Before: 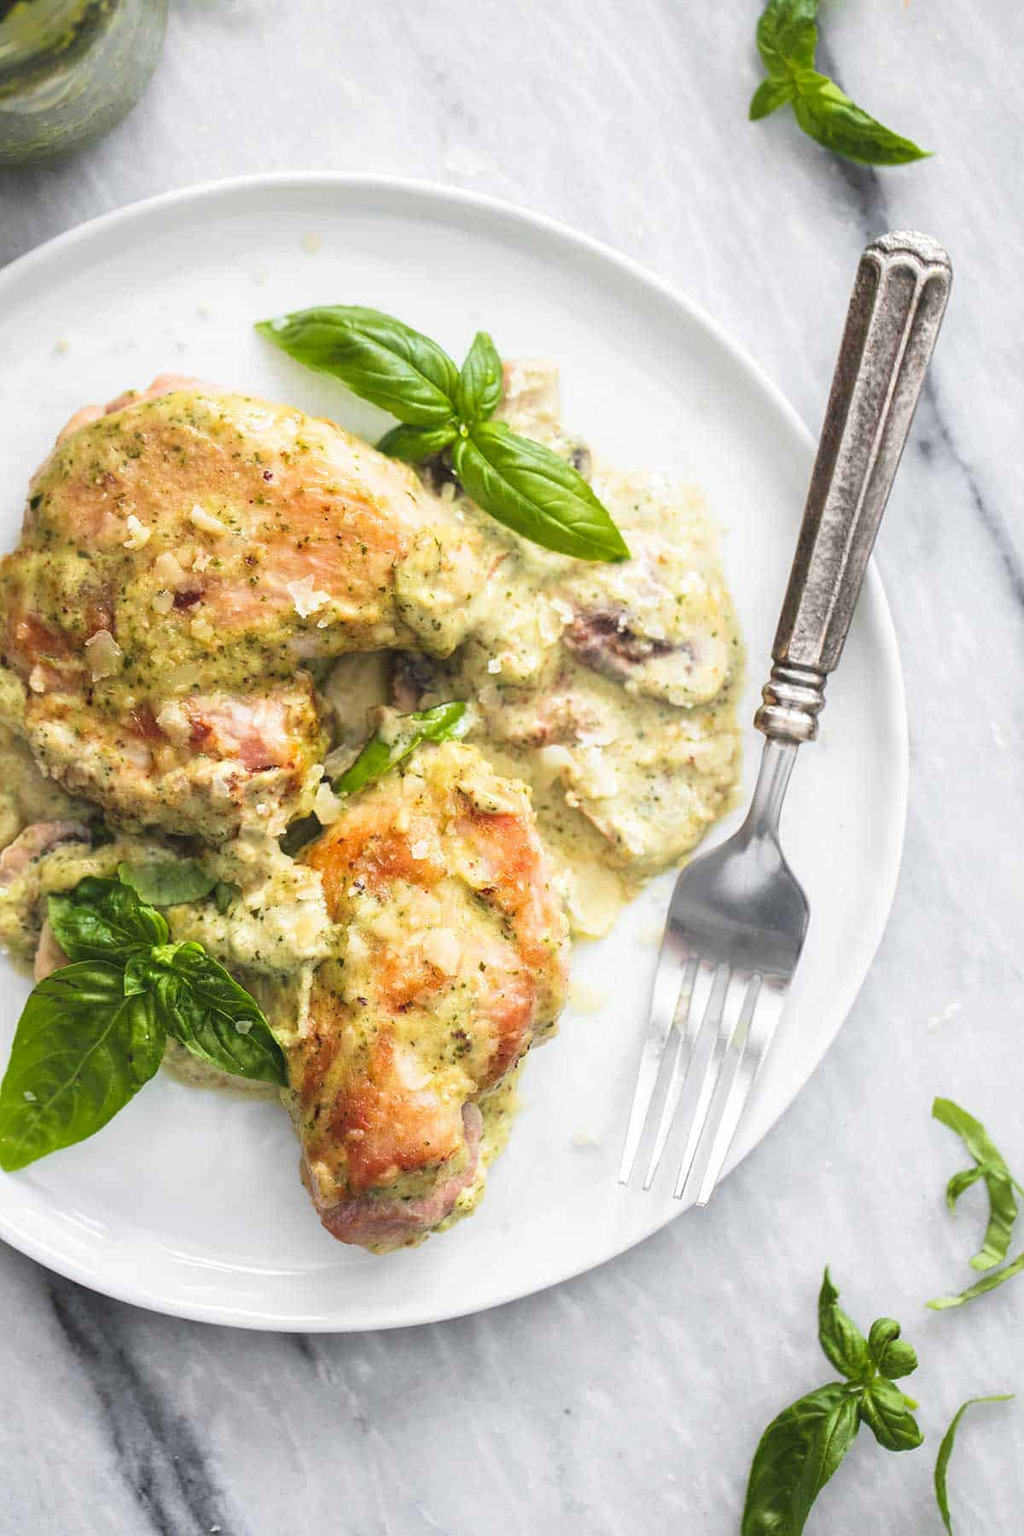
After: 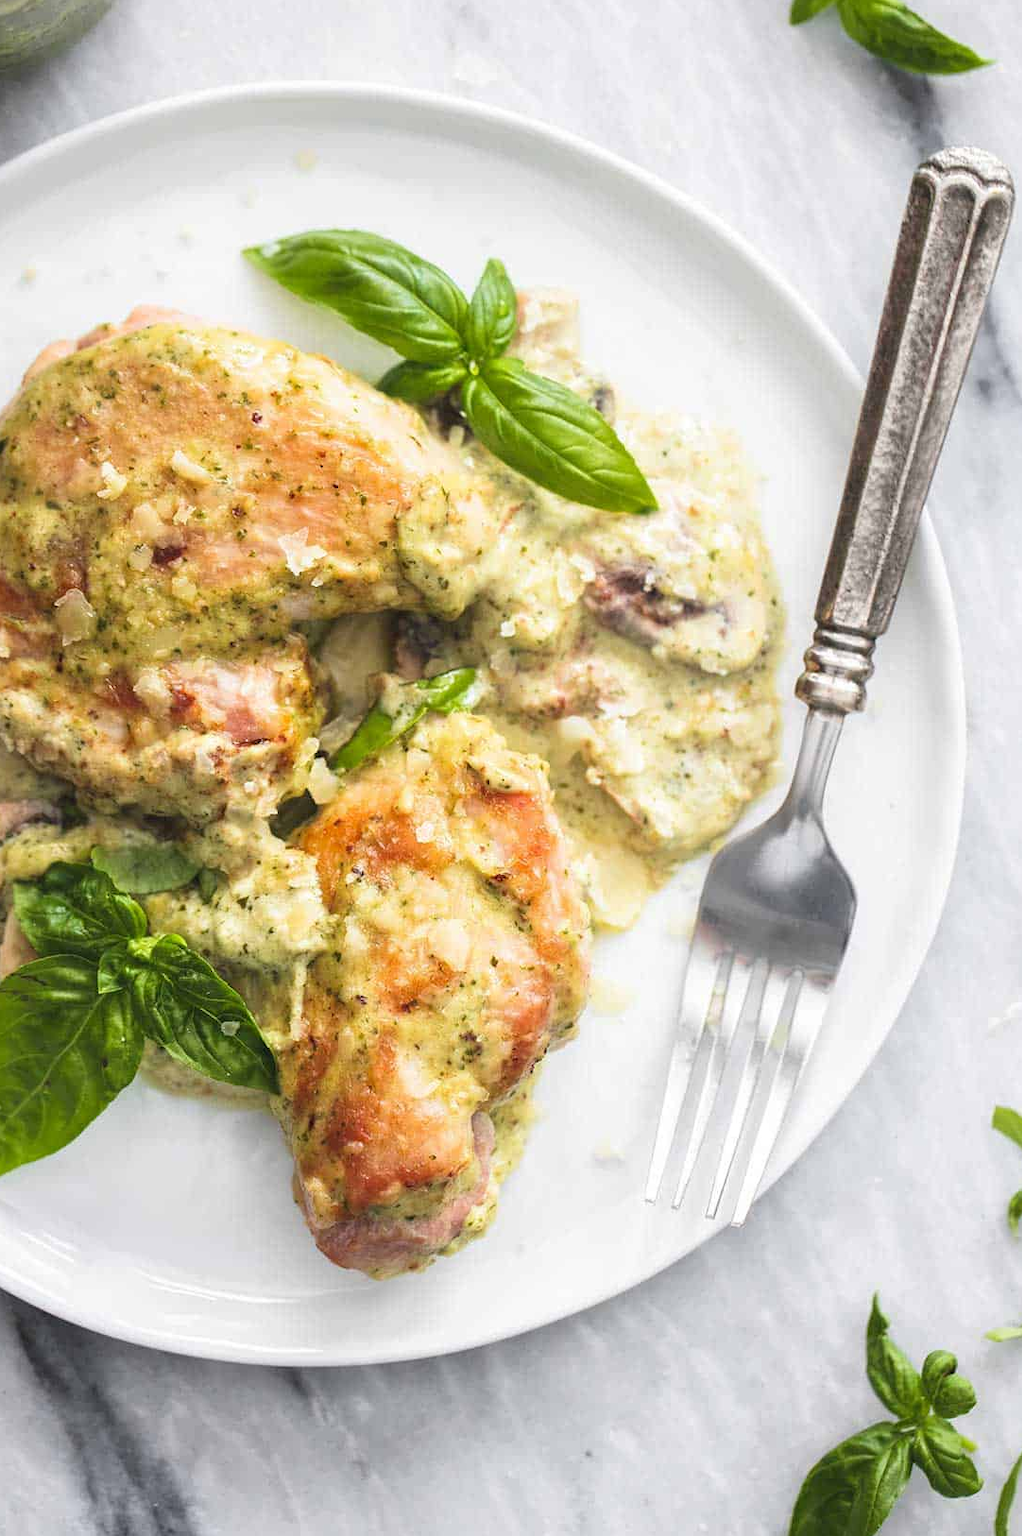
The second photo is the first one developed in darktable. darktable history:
crop: left 3.564%, top 6.427%, right 6.23%, bottom 3.208%
